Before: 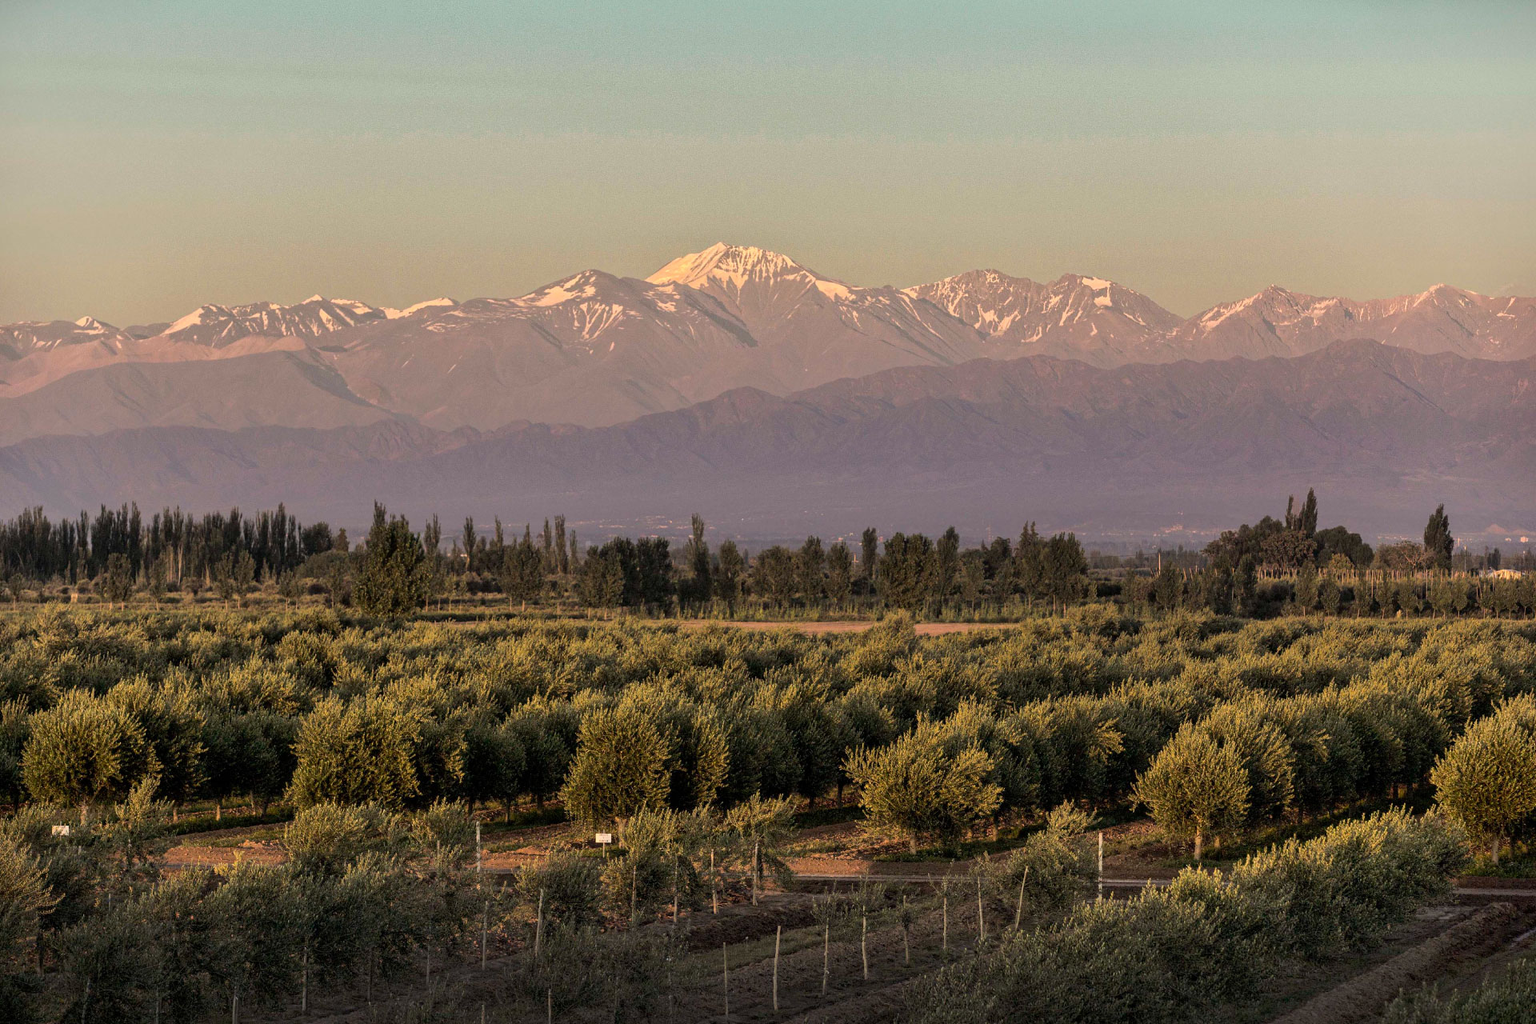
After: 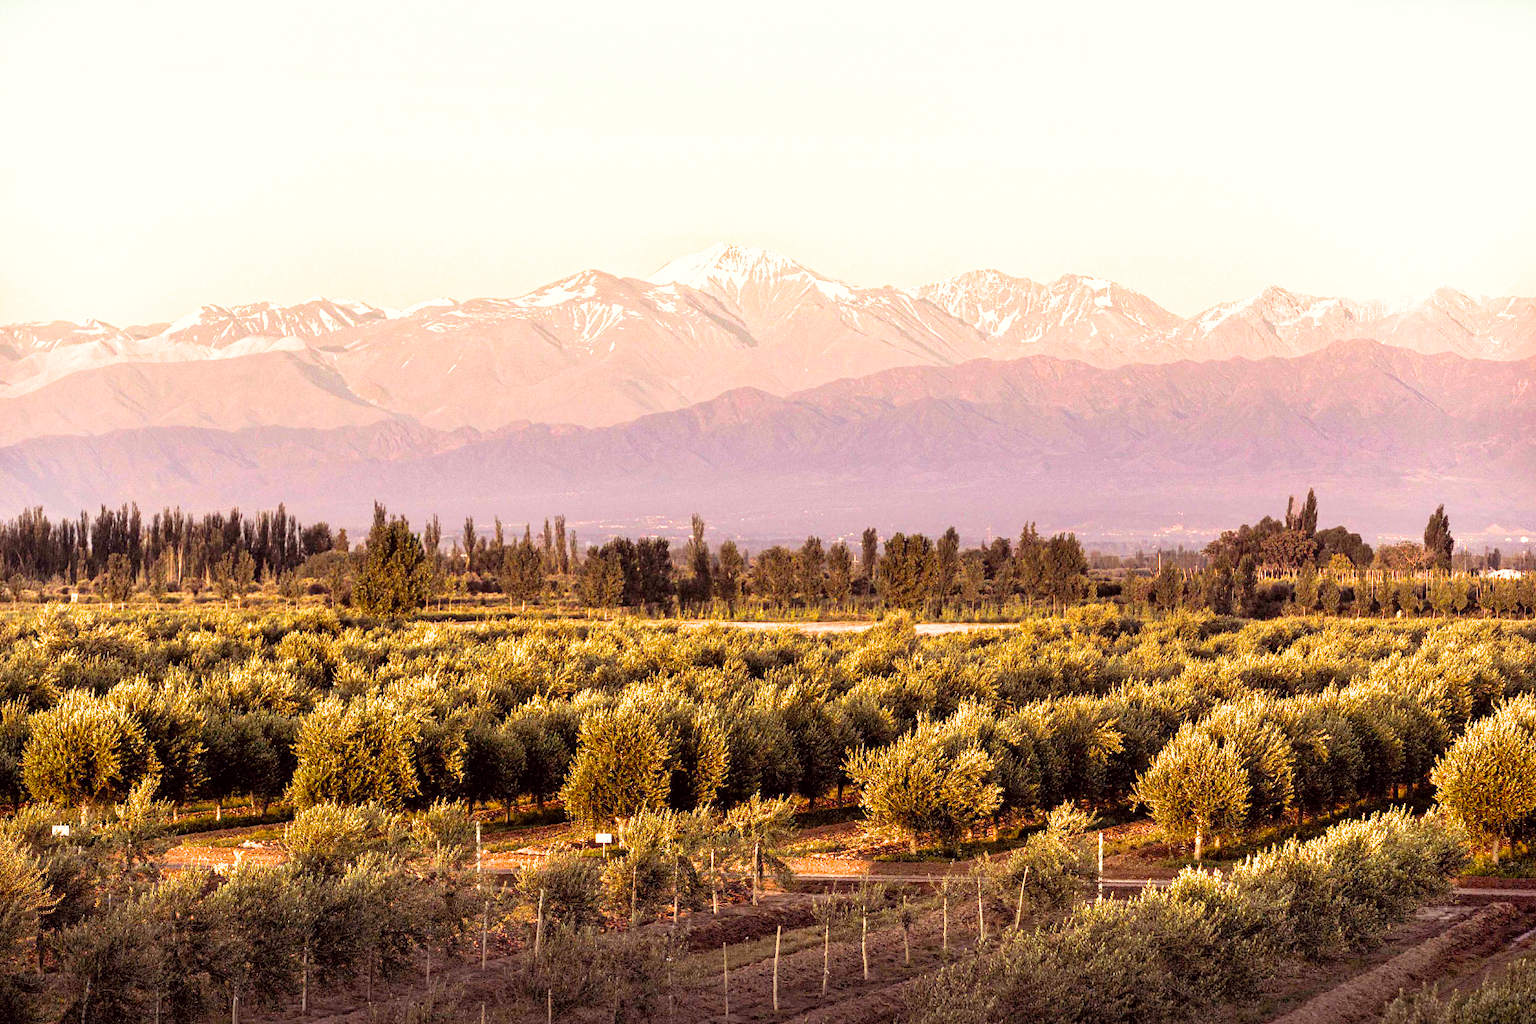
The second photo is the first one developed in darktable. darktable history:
exposure: black level correction 0, exposure 1.5 EV, compensate exposure bias true, compensate highlight preservation false
rgb levels: mode RGB, independent channels, levels [[0, 0.474, 1], [0, 0.5, 1], [0, 0.5, 1]]
filmic rgb: black relative exposure -12 EV, white relative exposure 2.8 EV, threshold 3 EV, target black luminance 0%, hardness 8.06, latitude 70.41%, contrast 1.14, highlights saturation mix 10%, shadows ↔ highlights balance -0.388%, color science v4 (2020), iterations of high-quality reconstruction 10, contrast in shadows soft, contrast in highlights soft, enable highlight reconstruction true
color correction: highlights a* -0.95, highlights b* 4.5, shadows a* 3.55
